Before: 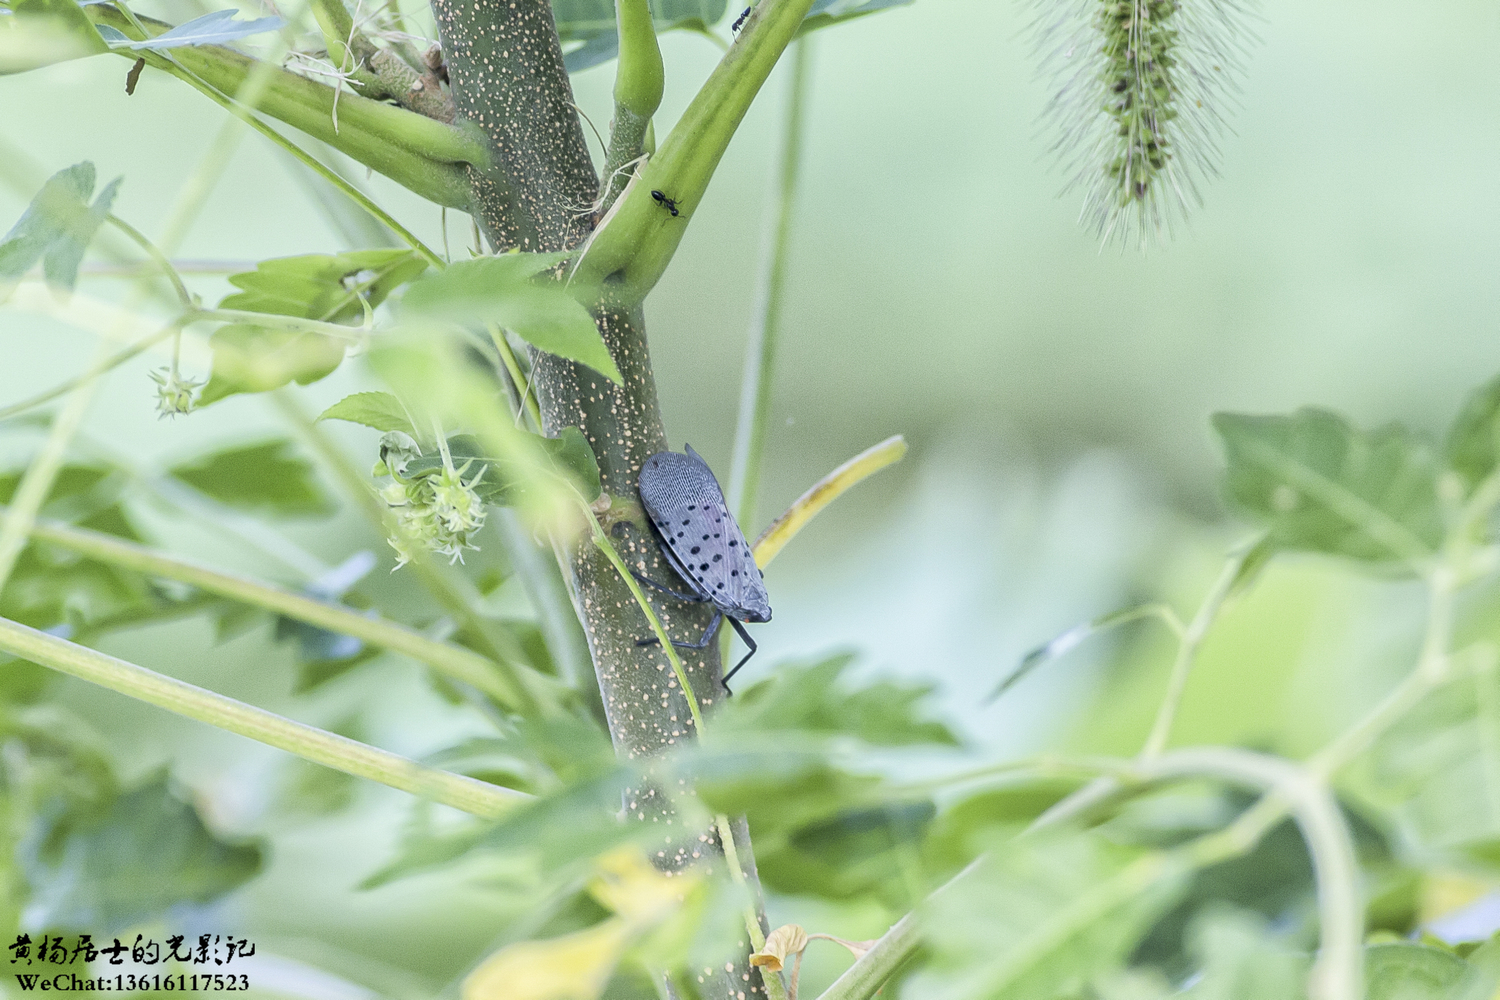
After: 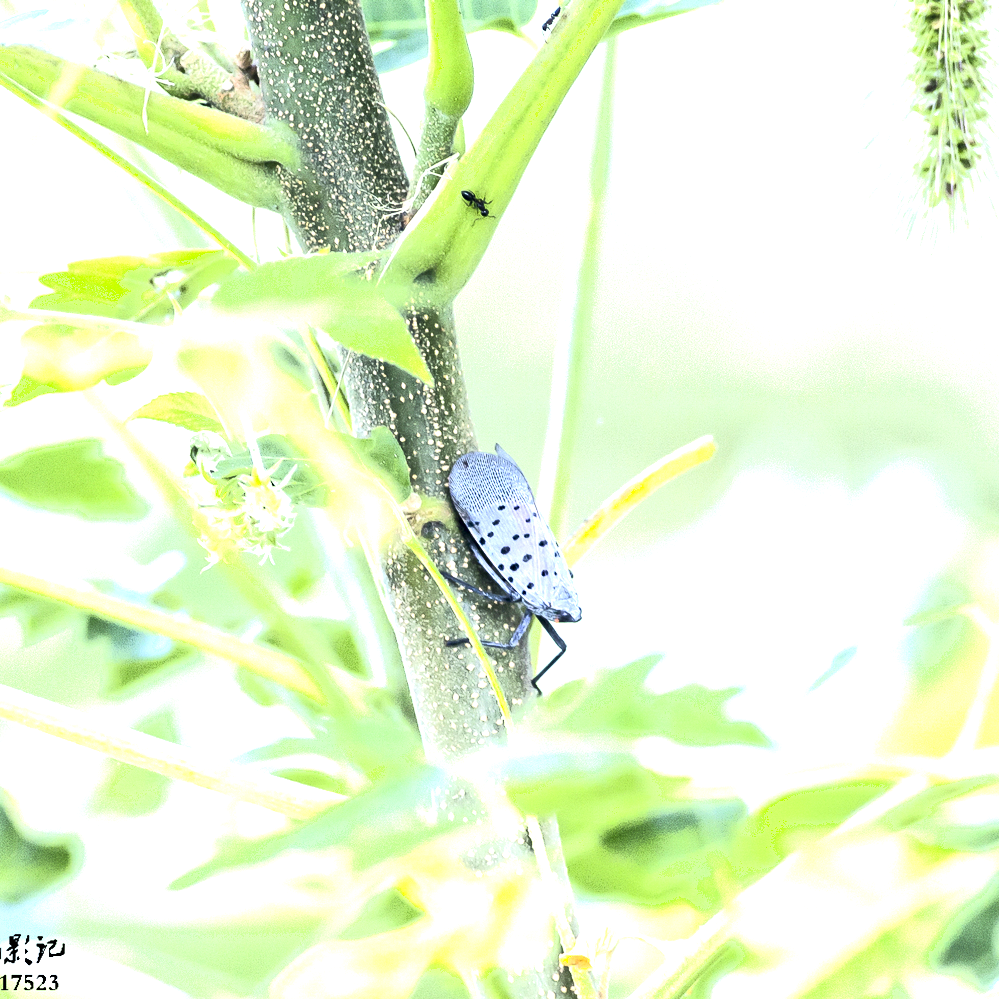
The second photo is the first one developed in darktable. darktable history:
crop and rotate: left 12.673%, right 20.66%
shadows and highlights: shadows 0, highlights 40
contrast brightness saturation: contrast 0.09, saturation 0.28
tone equalizer: -8 EV -0.75 EV, -7 EV -0.7 EV, -6 EV -0.6 EV, -5 EV -0.4 EV, -3 EV 0.4 EV, -2 EV 0.6 EV, -1 EV 0.7 EV, +0 EV 0.75 EV, edges refinement/feathering 500, mask exposure compensation -1.57 EV, preserve details no
exposure: exposure 0.6 EV, compensate highlight preservation false
sharpen: radius 2.883, amount 0.868, threshold 47.523
